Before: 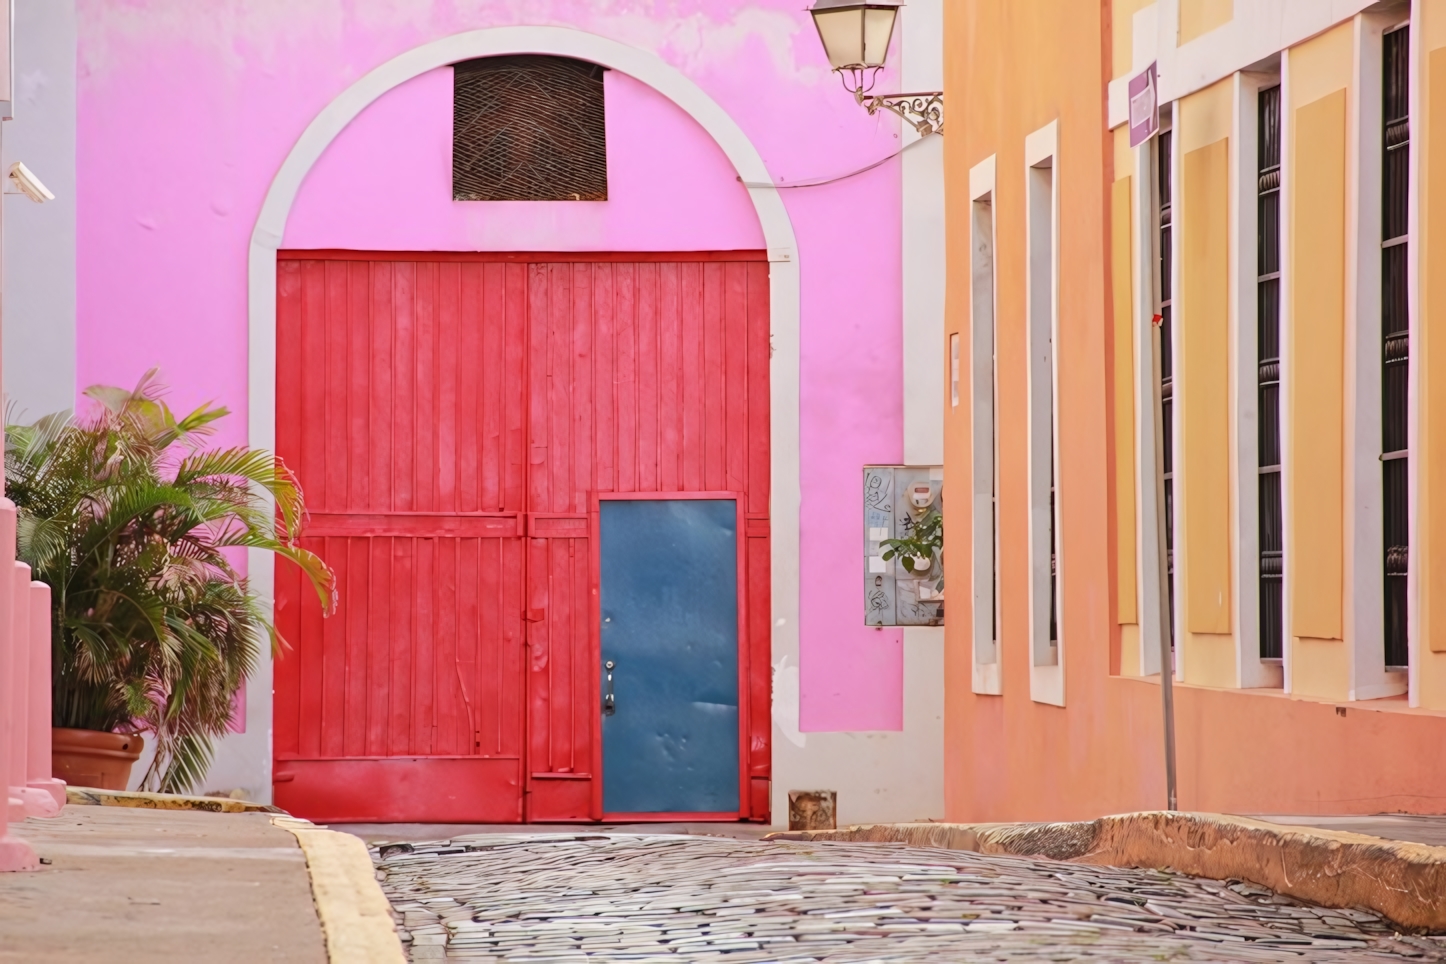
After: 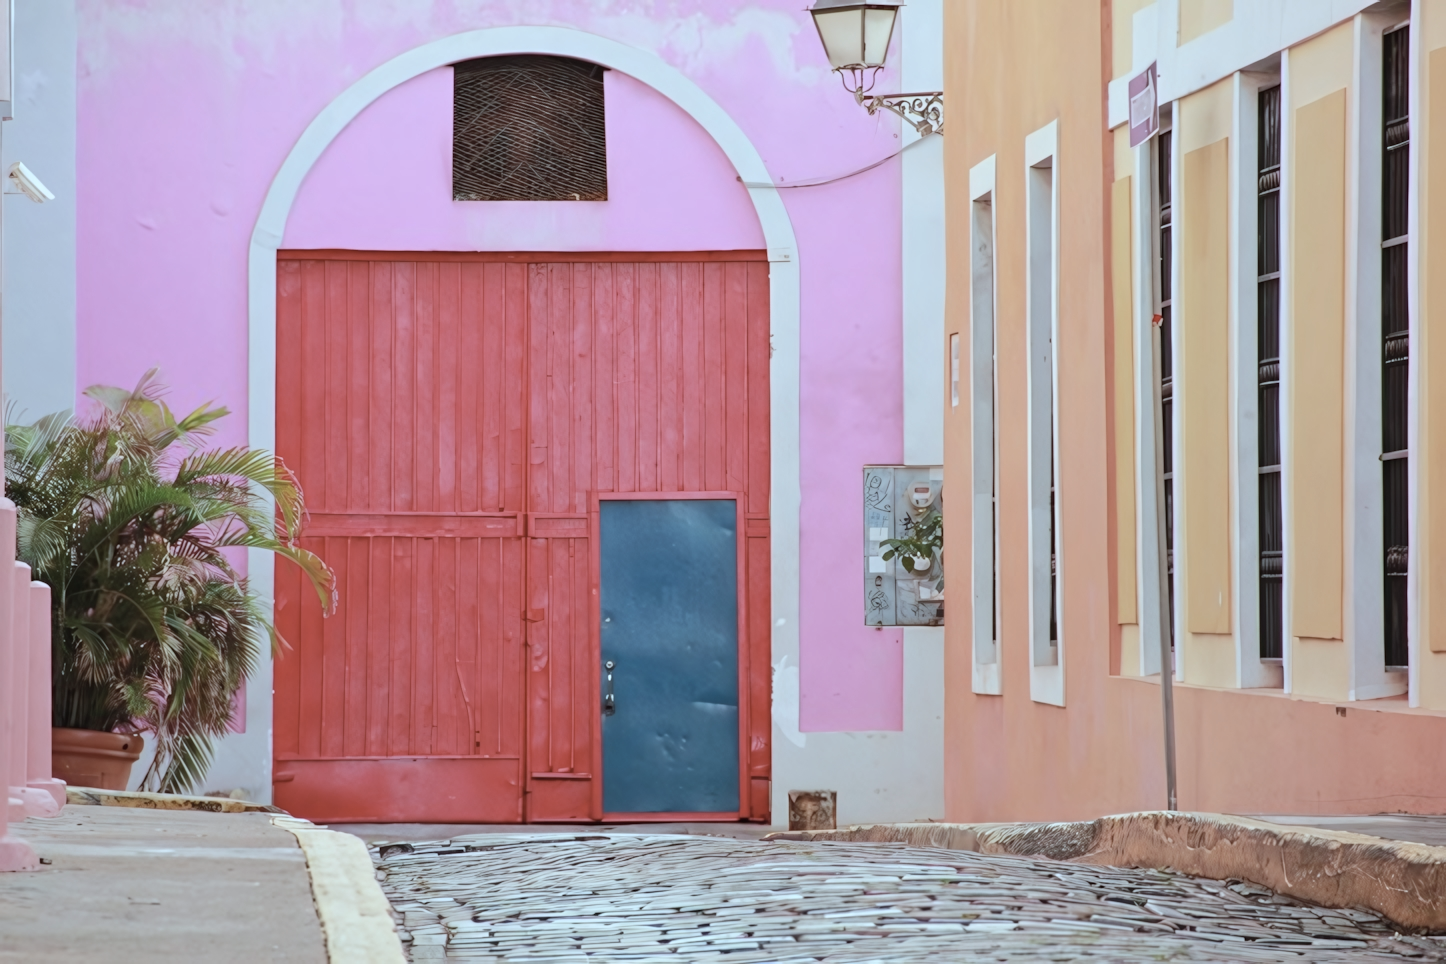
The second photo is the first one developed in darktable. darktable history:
color correction: highlights a* -13.34, highlights b* -17.89, saturation 0.701
